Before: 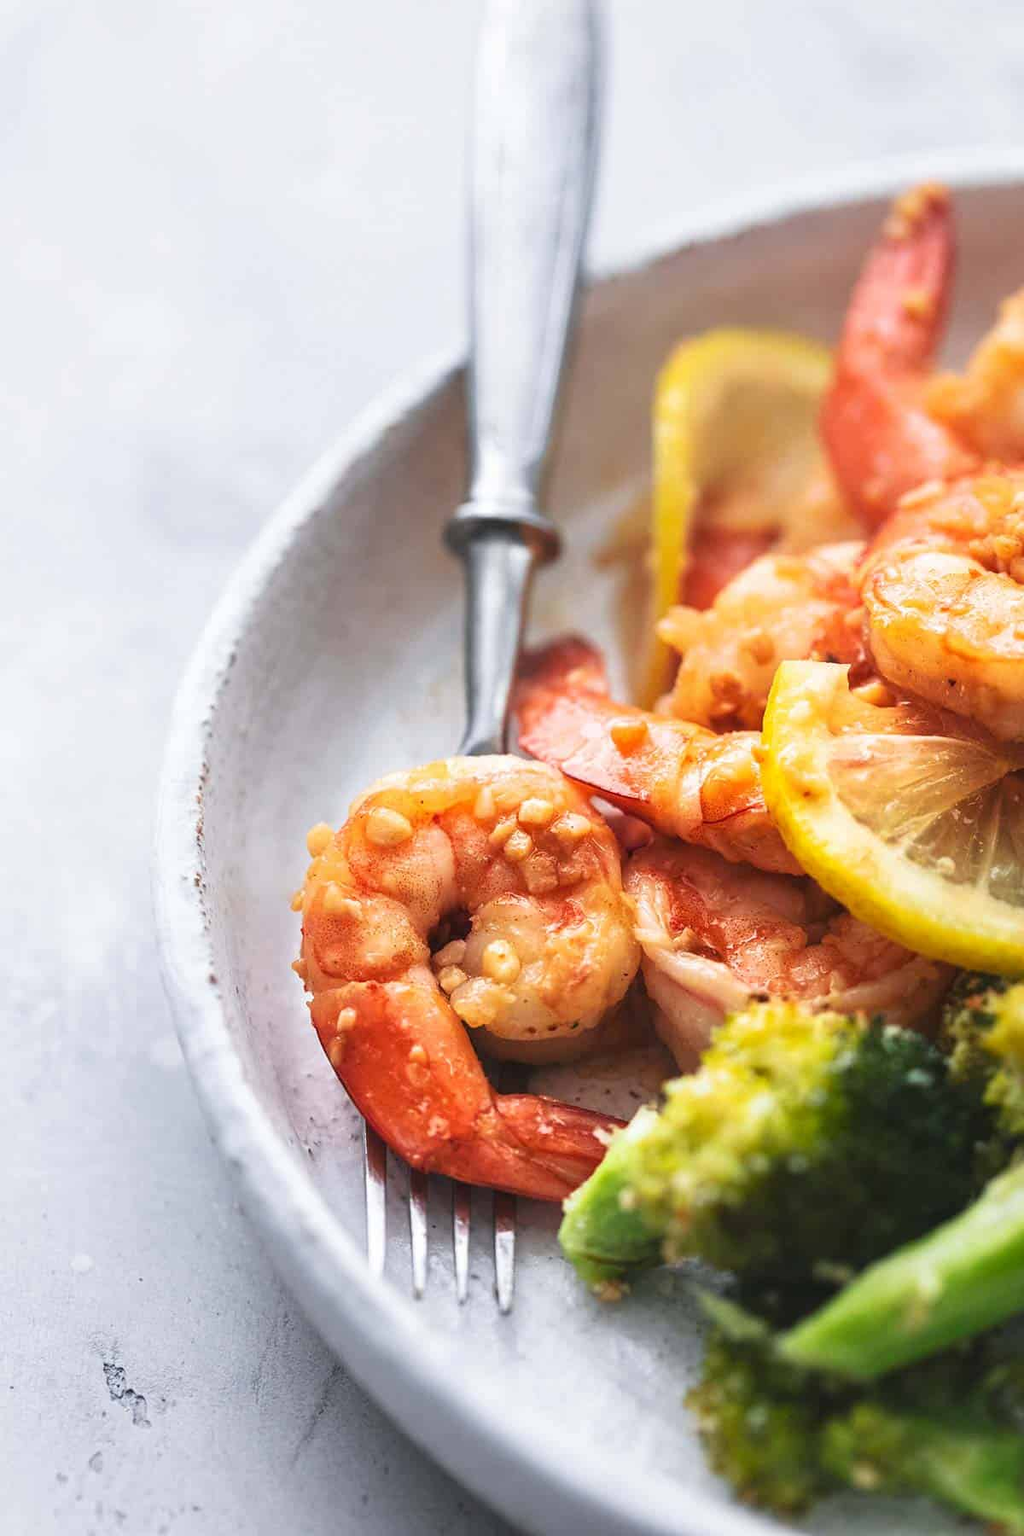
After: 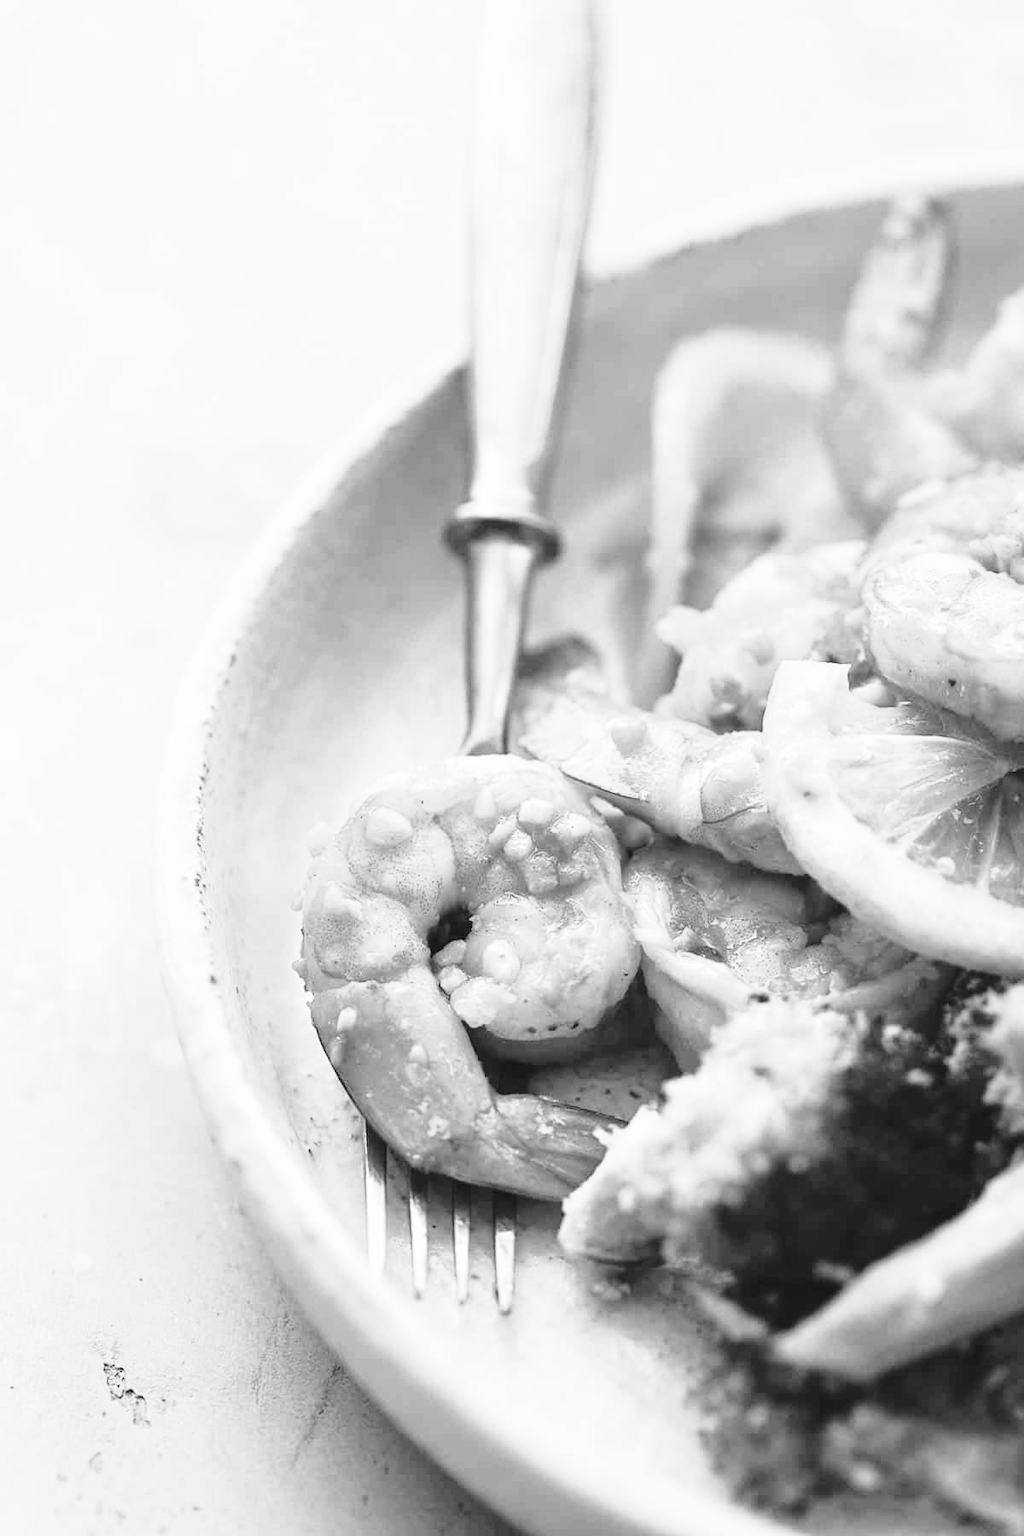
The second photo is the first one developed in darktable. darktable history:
base curve: curves: ch0 [(0, 0) (0.028, 0.03) (0.121, 0.232) (0.46, 0.748) (0.859, 0.968) (1, 1)], preserve colors none
color calibration: output gray [0.714, 0.278, 0, 0], illuminant as shot in camera, x 0.358, y 0.373, temperature 4628.91 K
